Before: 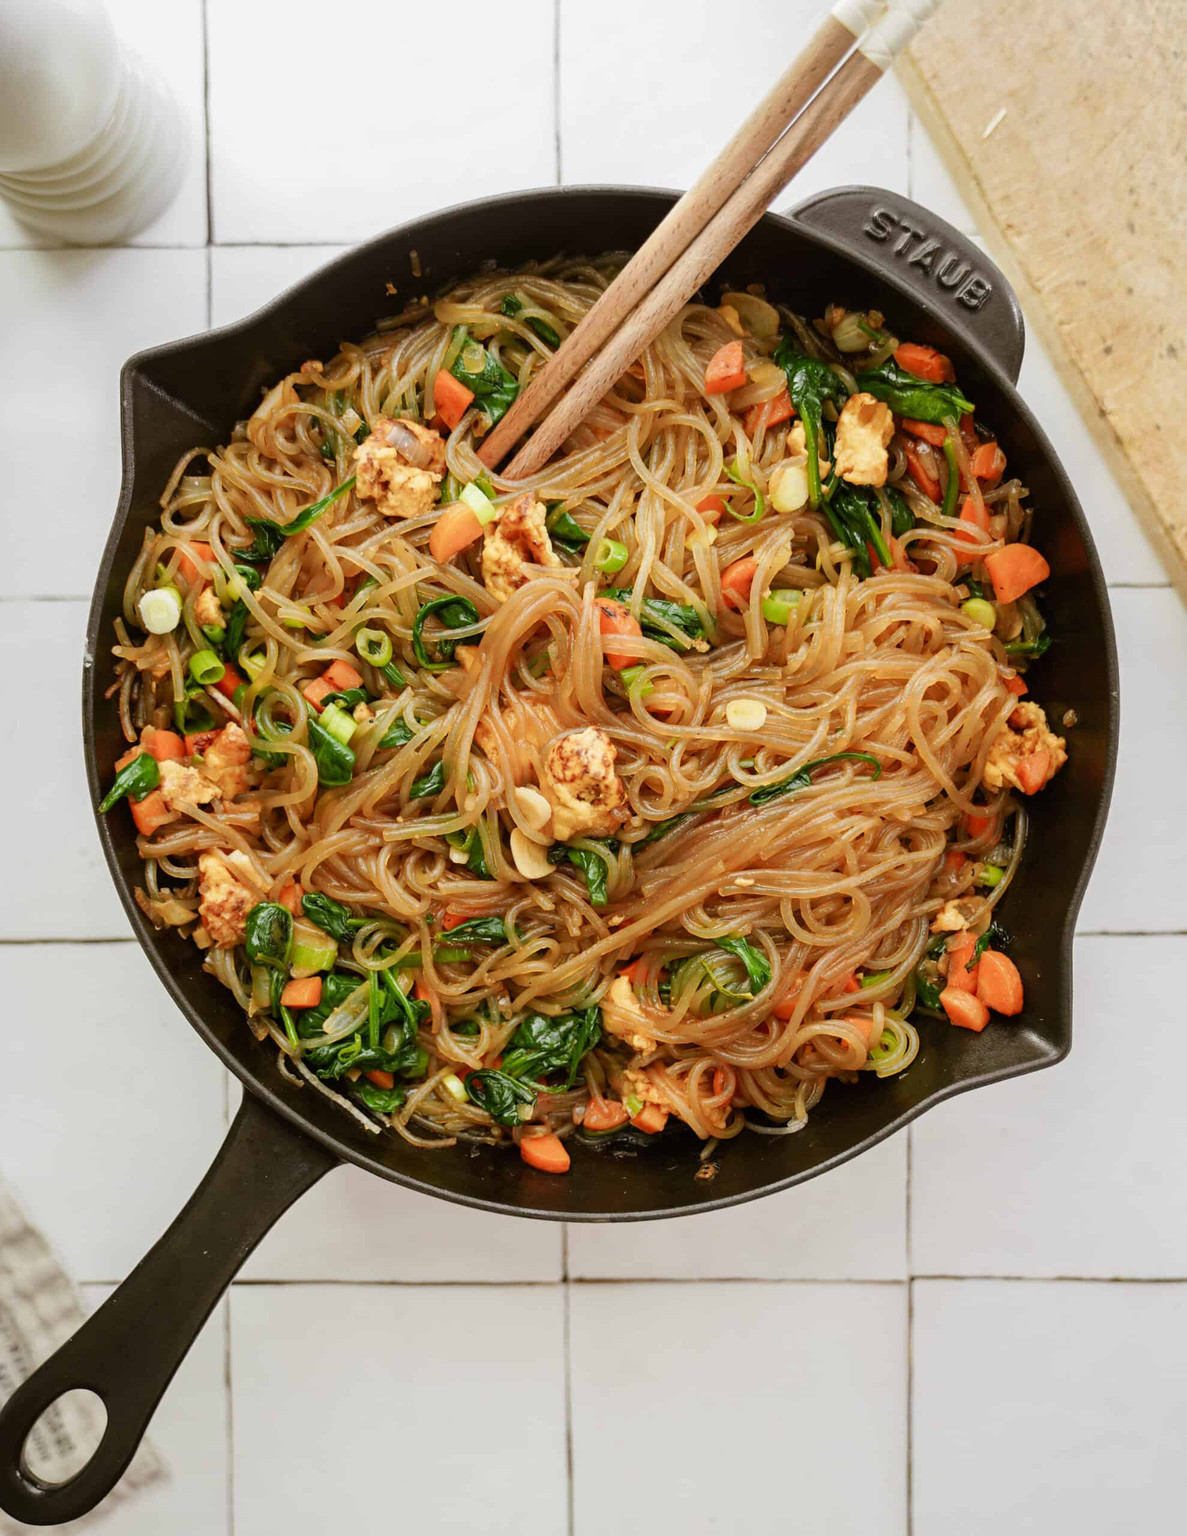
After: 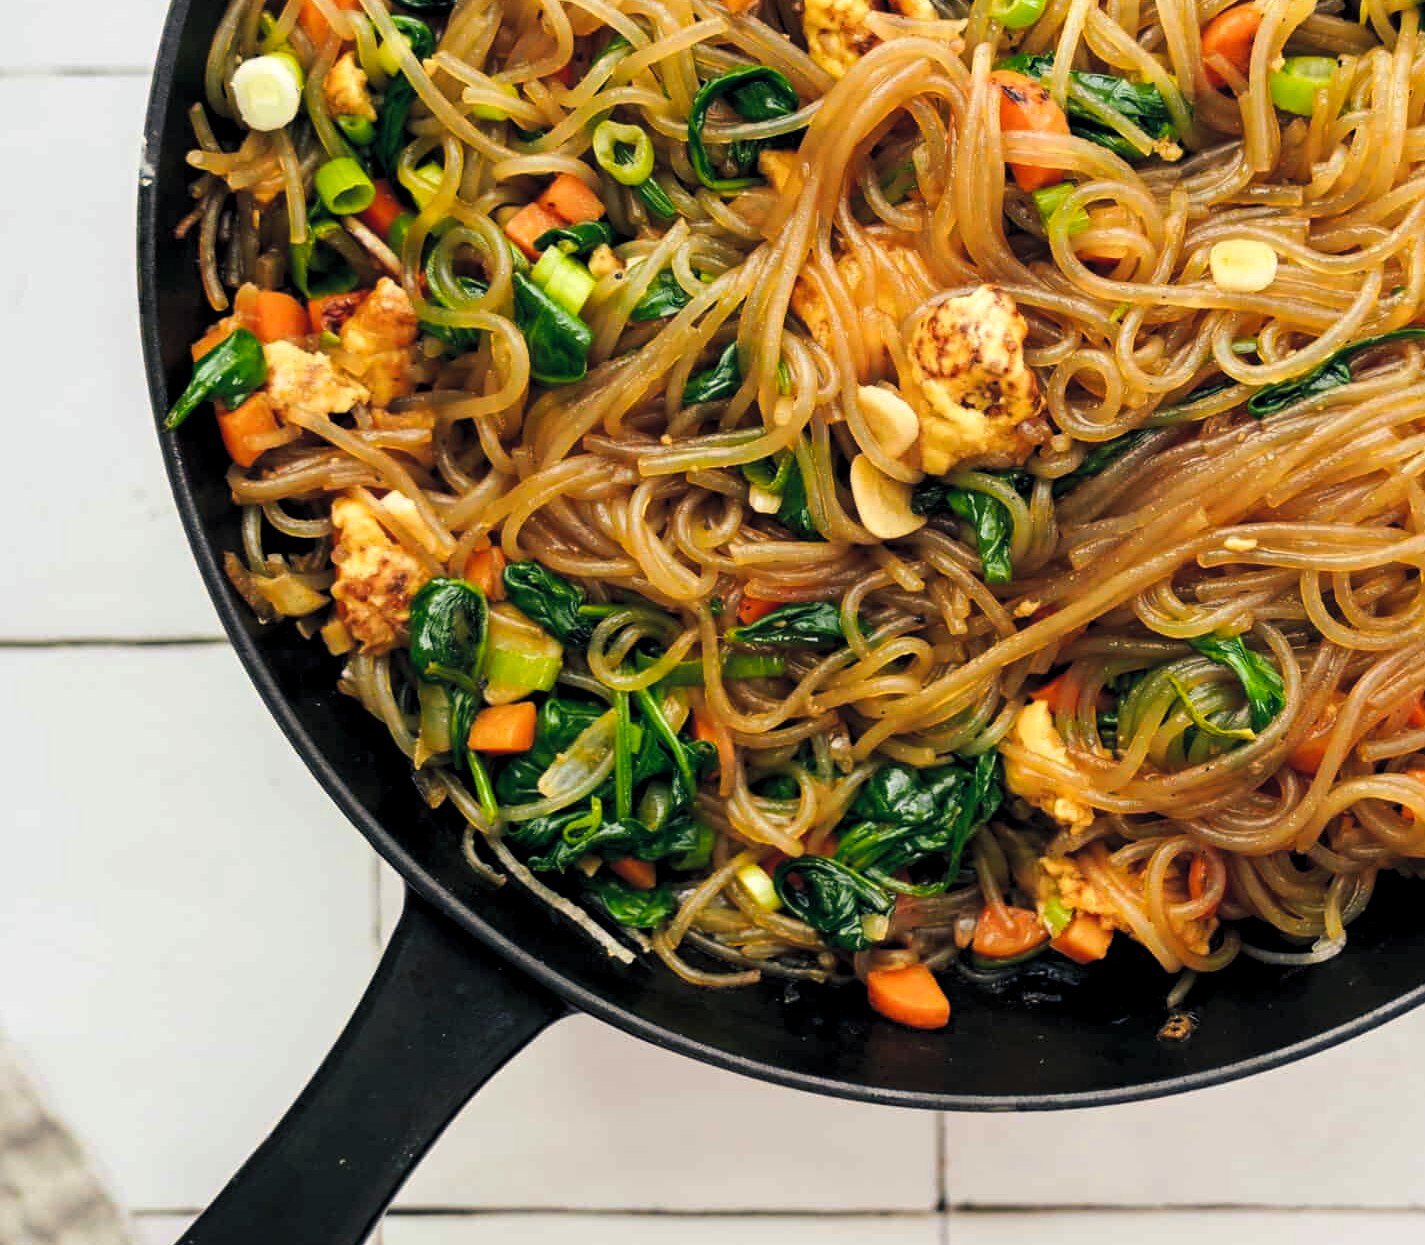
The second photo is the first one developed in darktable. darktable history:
color balance rgb: shadows lift › luminance -40.863%, shadows lift › chroma 14.277%, shadows lift › hue 260.85°, global offset › luminance 0.482%, global offset › hue 61.48°, perceptual saturation grading › global saturation 19.68%
crop: top 36.208%, right 27.949%, bottom 15.155%
levels: levels [0.062, 0.494, 0.925]
